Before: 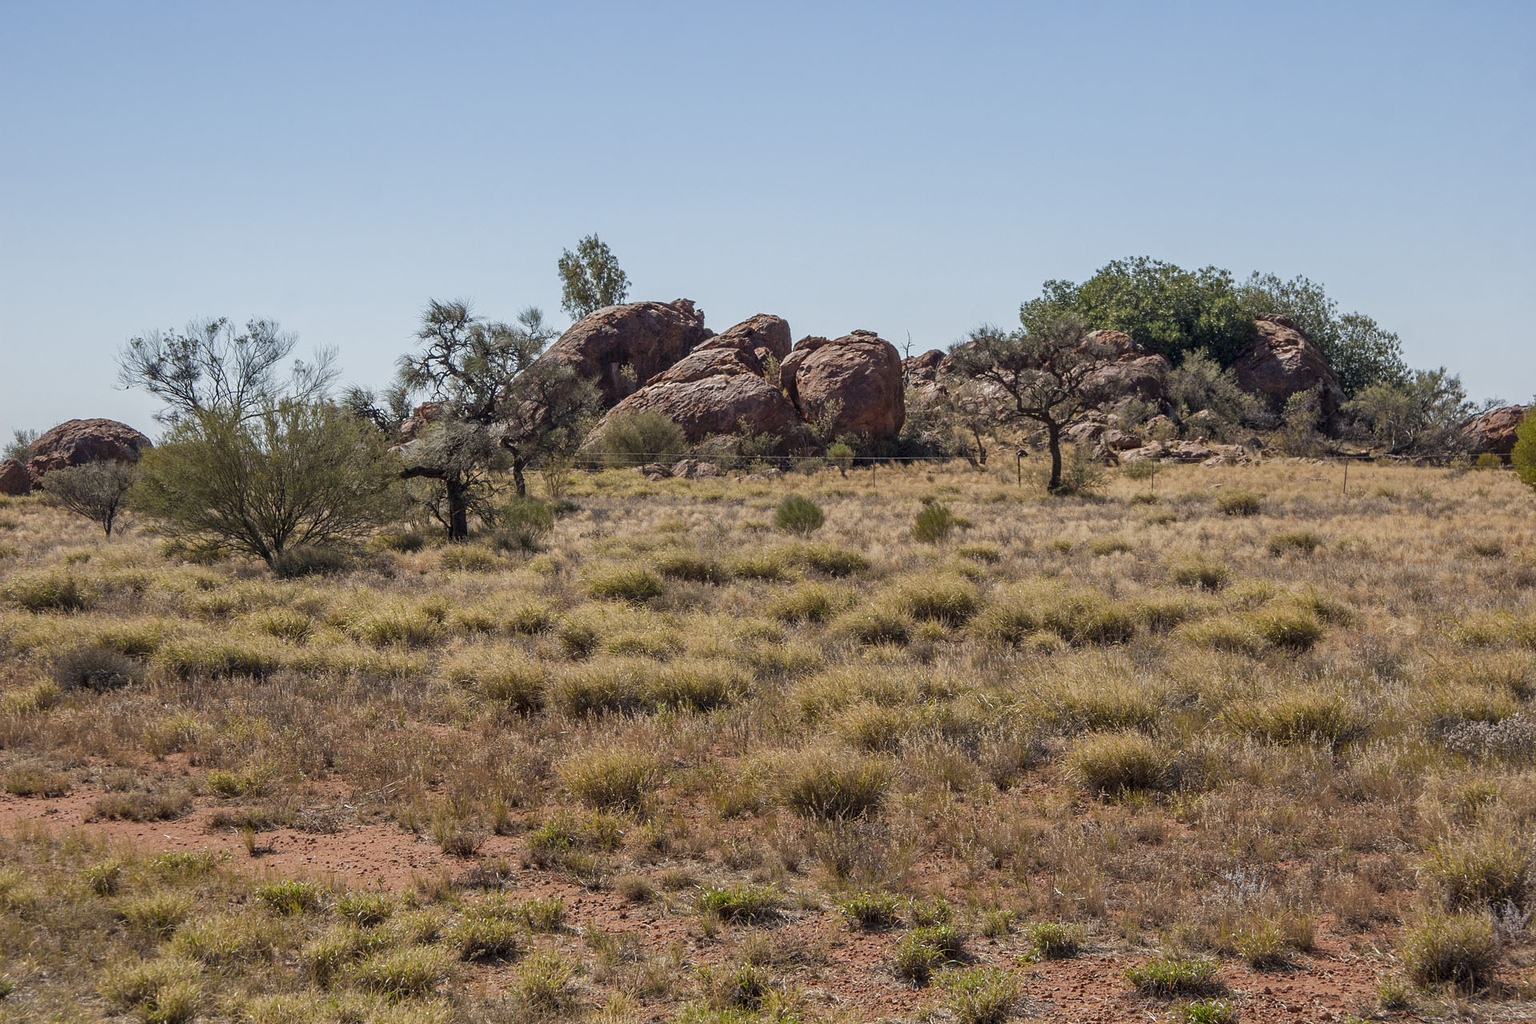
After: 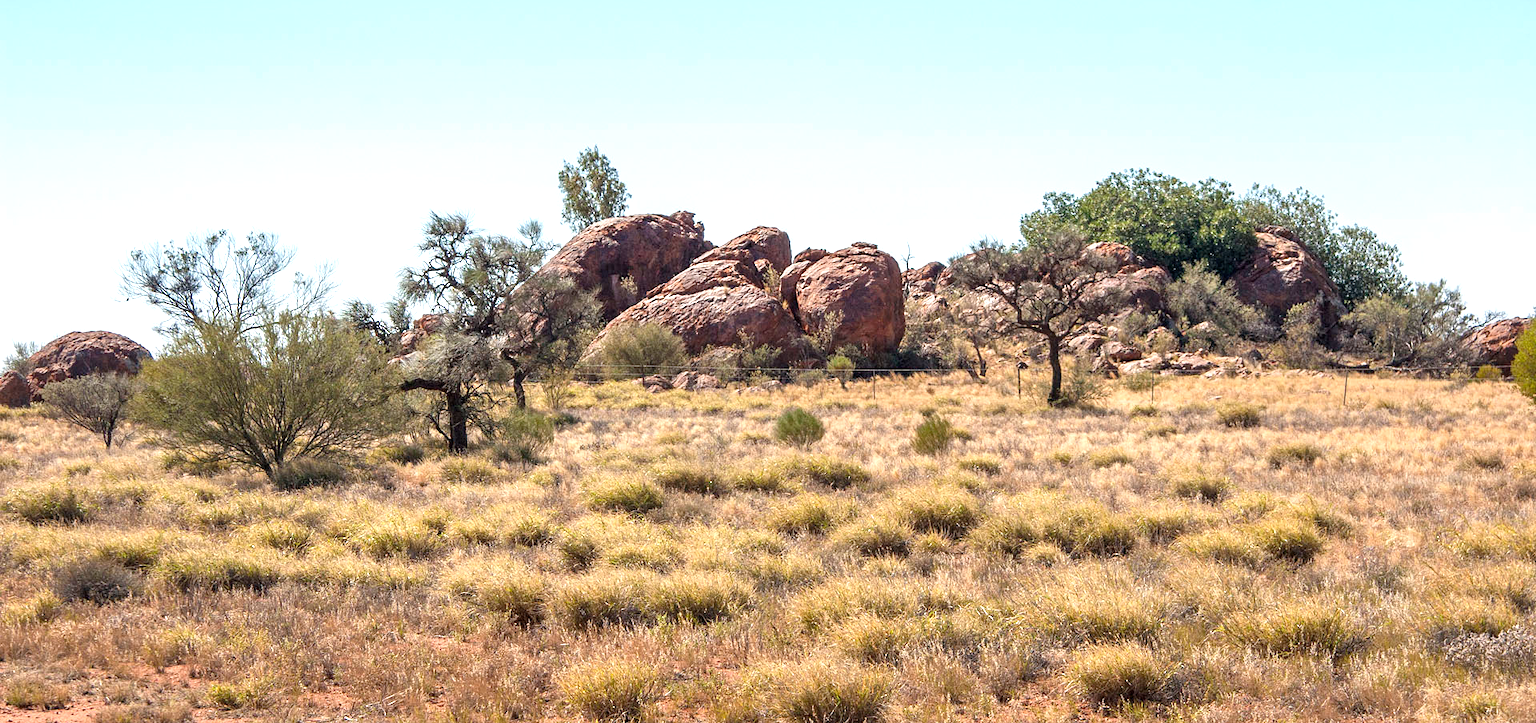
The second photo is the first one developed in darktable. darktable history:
exposure: black level correction 0, exposure 1.106 EV, compensate exposure bias true, compensate highlight preservation false
crop and rotate: top 8.643%, bottom 20.666%
